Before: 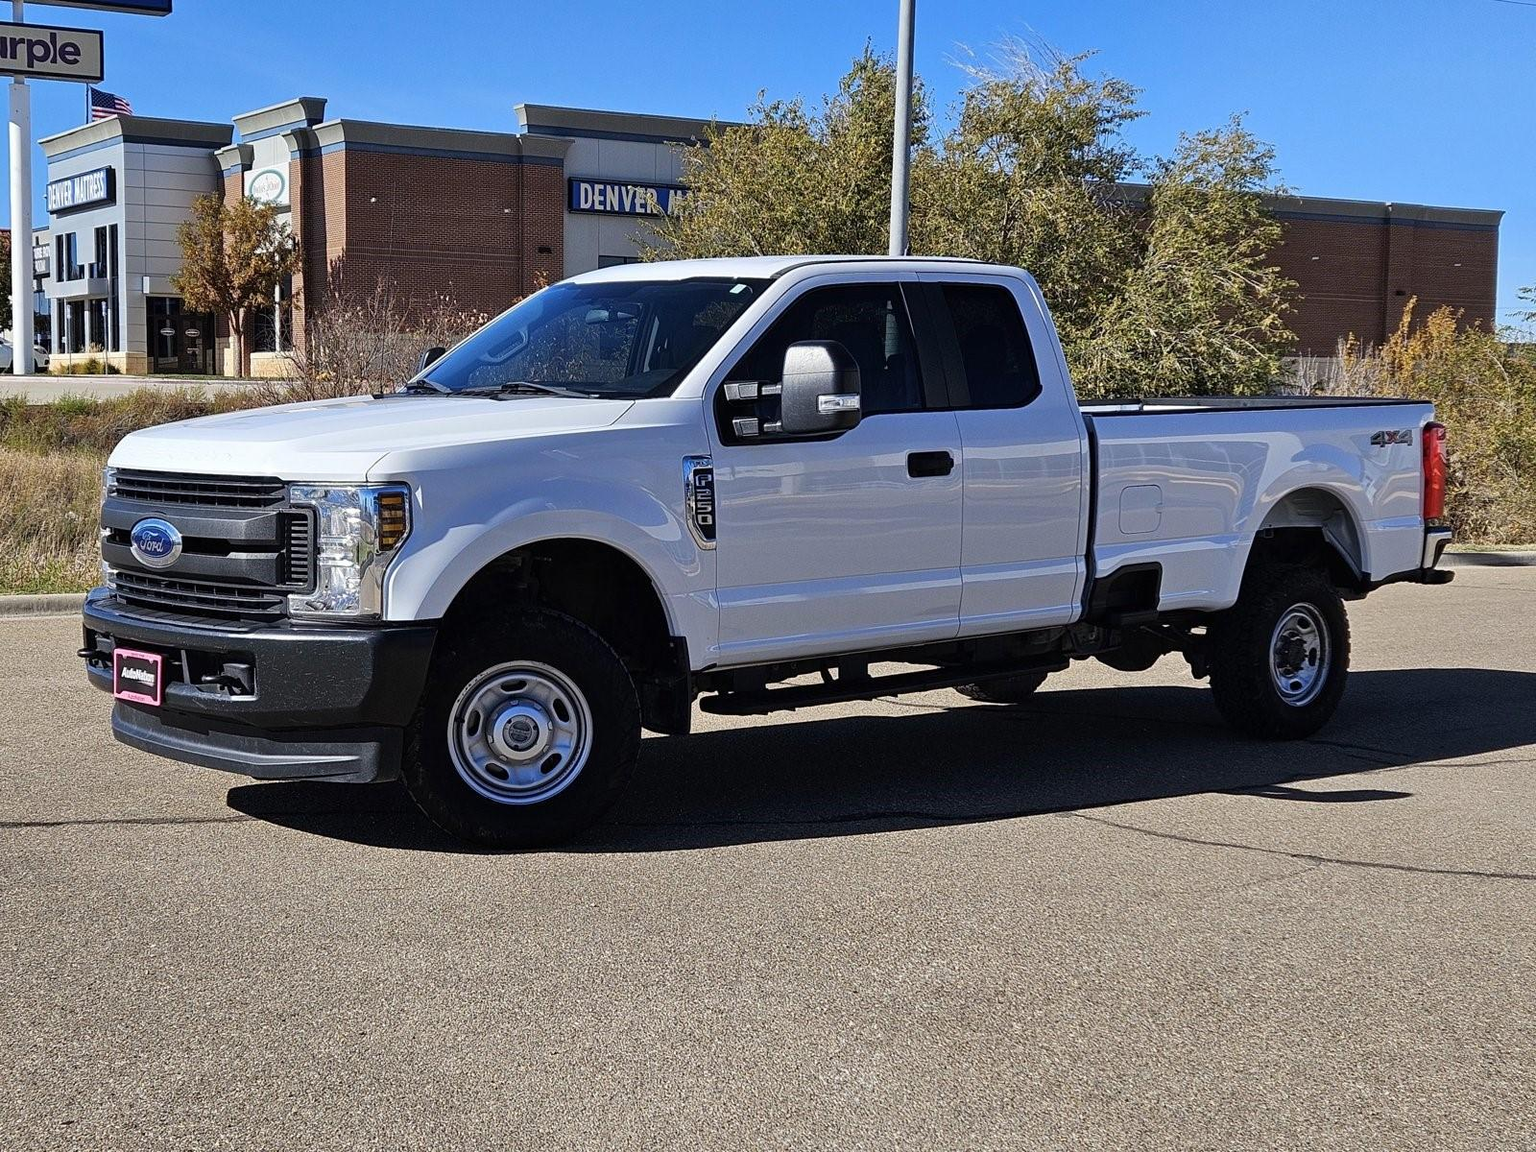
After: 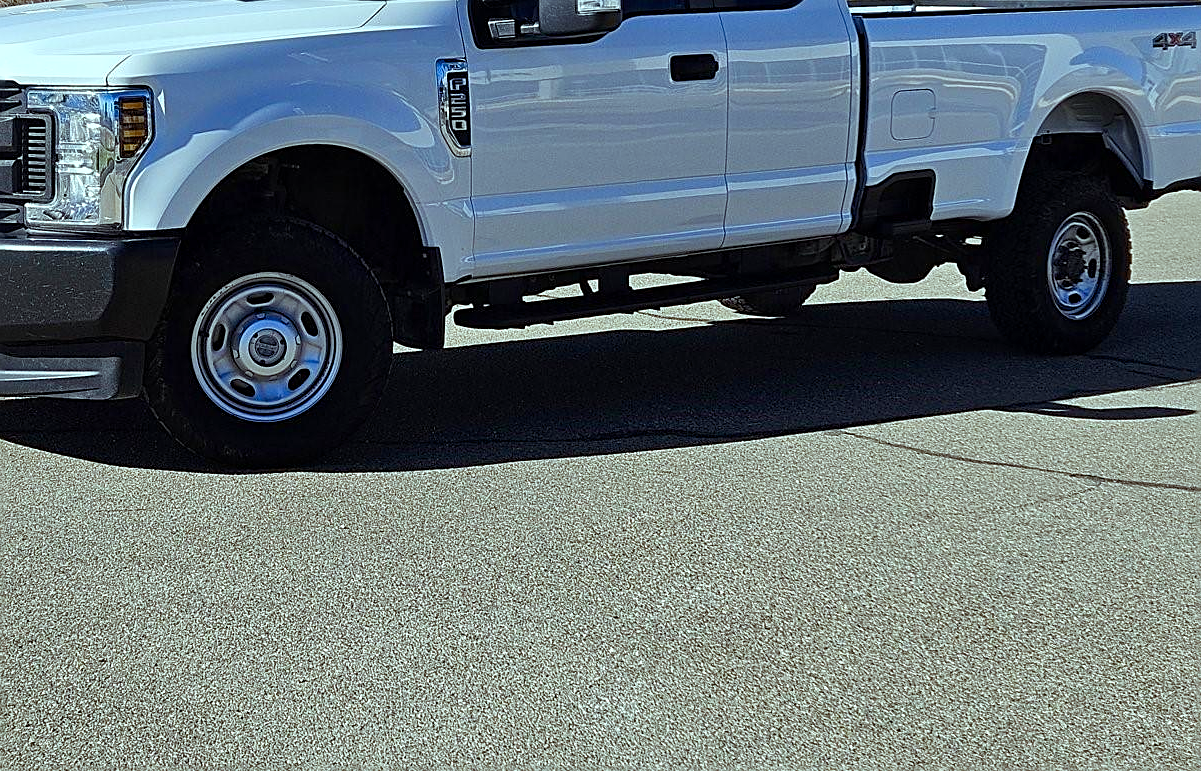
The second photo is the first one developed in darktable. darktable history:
local contrast: mode bilateral grid, contrast 20, coarseness 50, detail 119%, midtone range 0.2
crop and rotate: left 17.238%, top 34.709%, right 7.669%, bottom 0.996%
color balance rgb: highlights gain › chroma 4.115%, highlights gain › hue 201.5°, perceptual saturation grading › global saturation 20%, perceptual saturation grading › highlights -50.128%, perceptual saturation grading › shadows 30.672%
sharpen: on, module defaults
